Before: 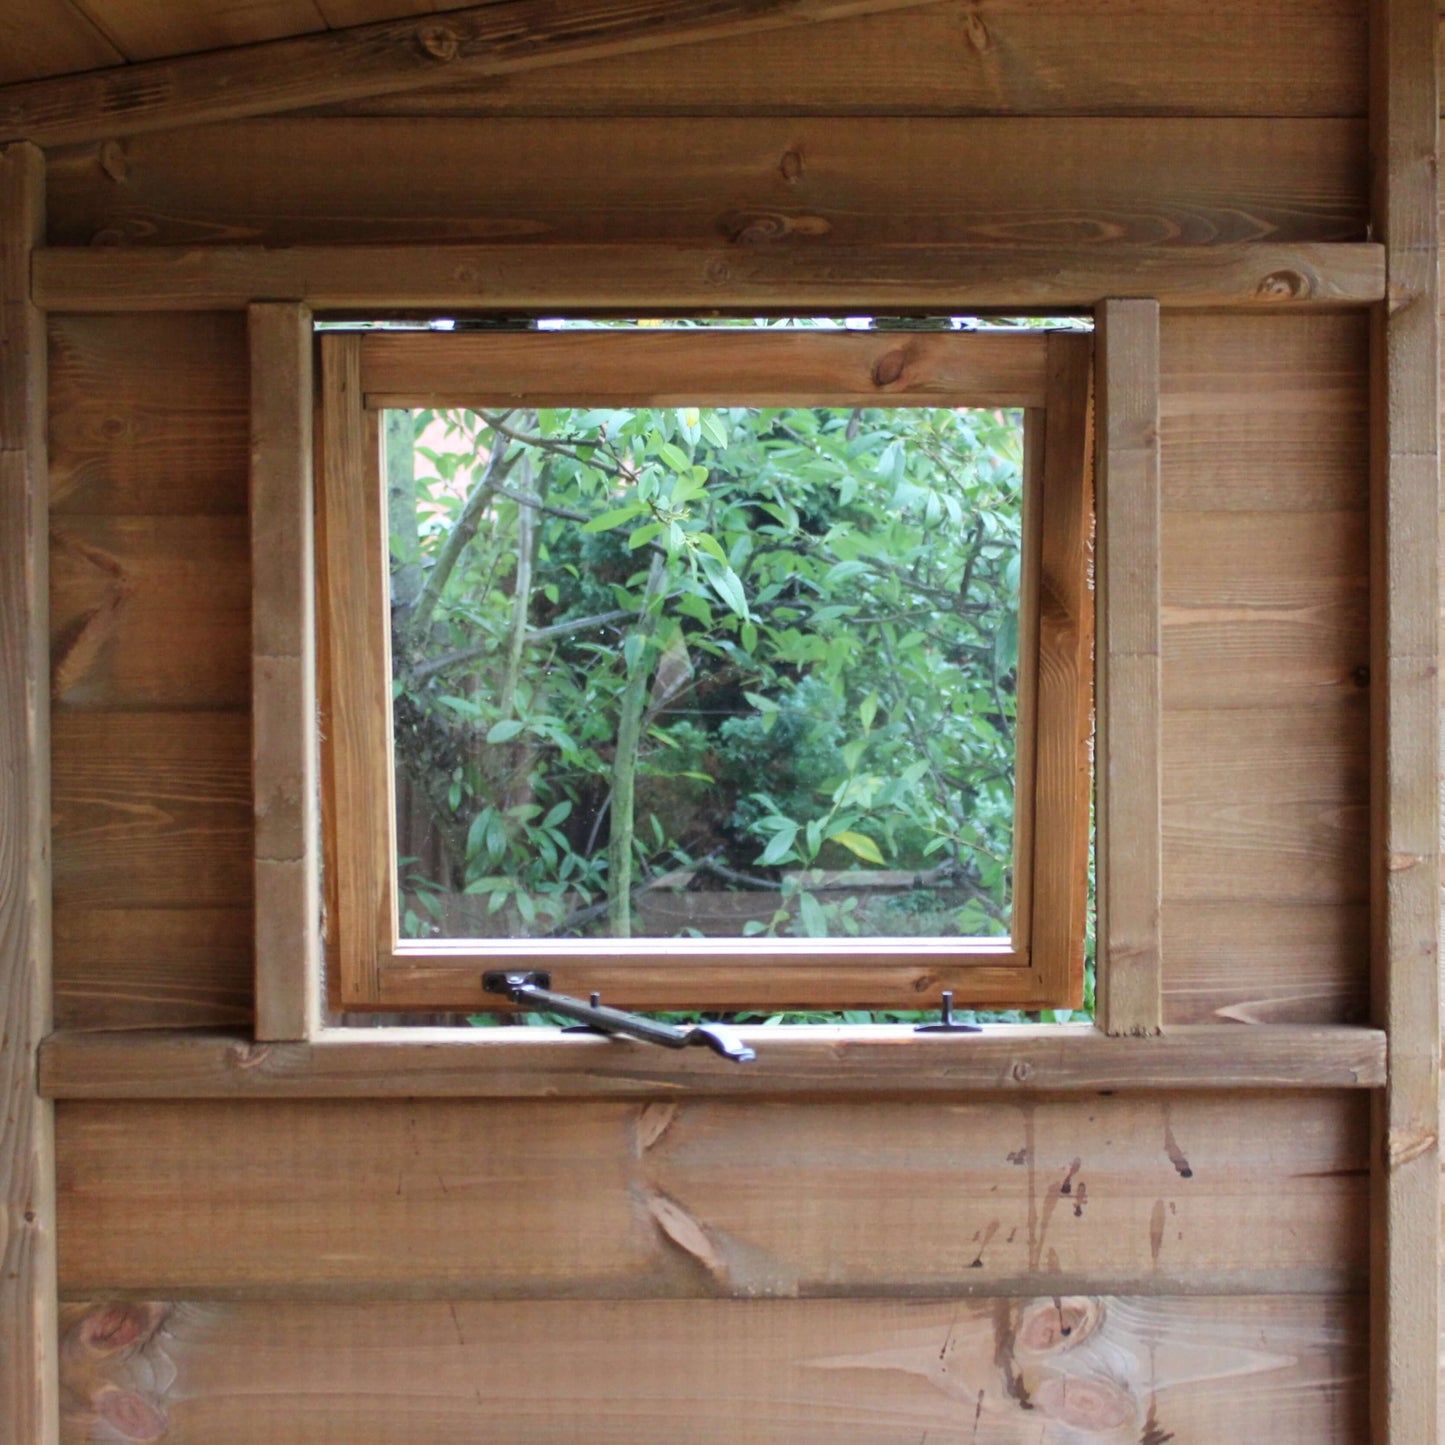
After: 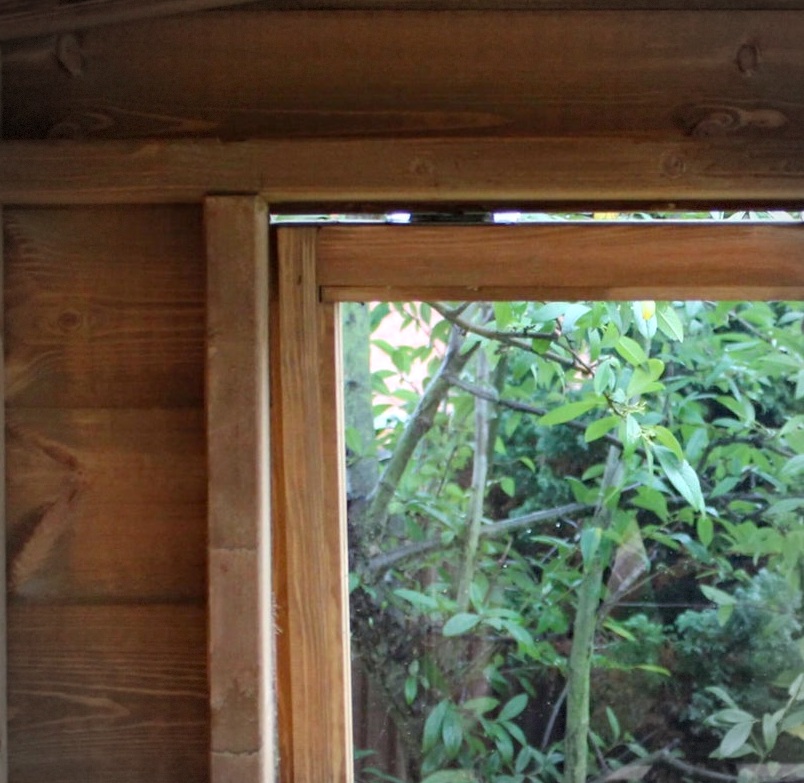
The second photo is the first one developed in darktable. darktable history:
crop and rotate: left 3.06%, top 7.464%, right 41.285%, bottom 38.347%
haze removal: compatibility mode true, adaptive false
vignetting: brightness -0.285, dithering 8-bit output
